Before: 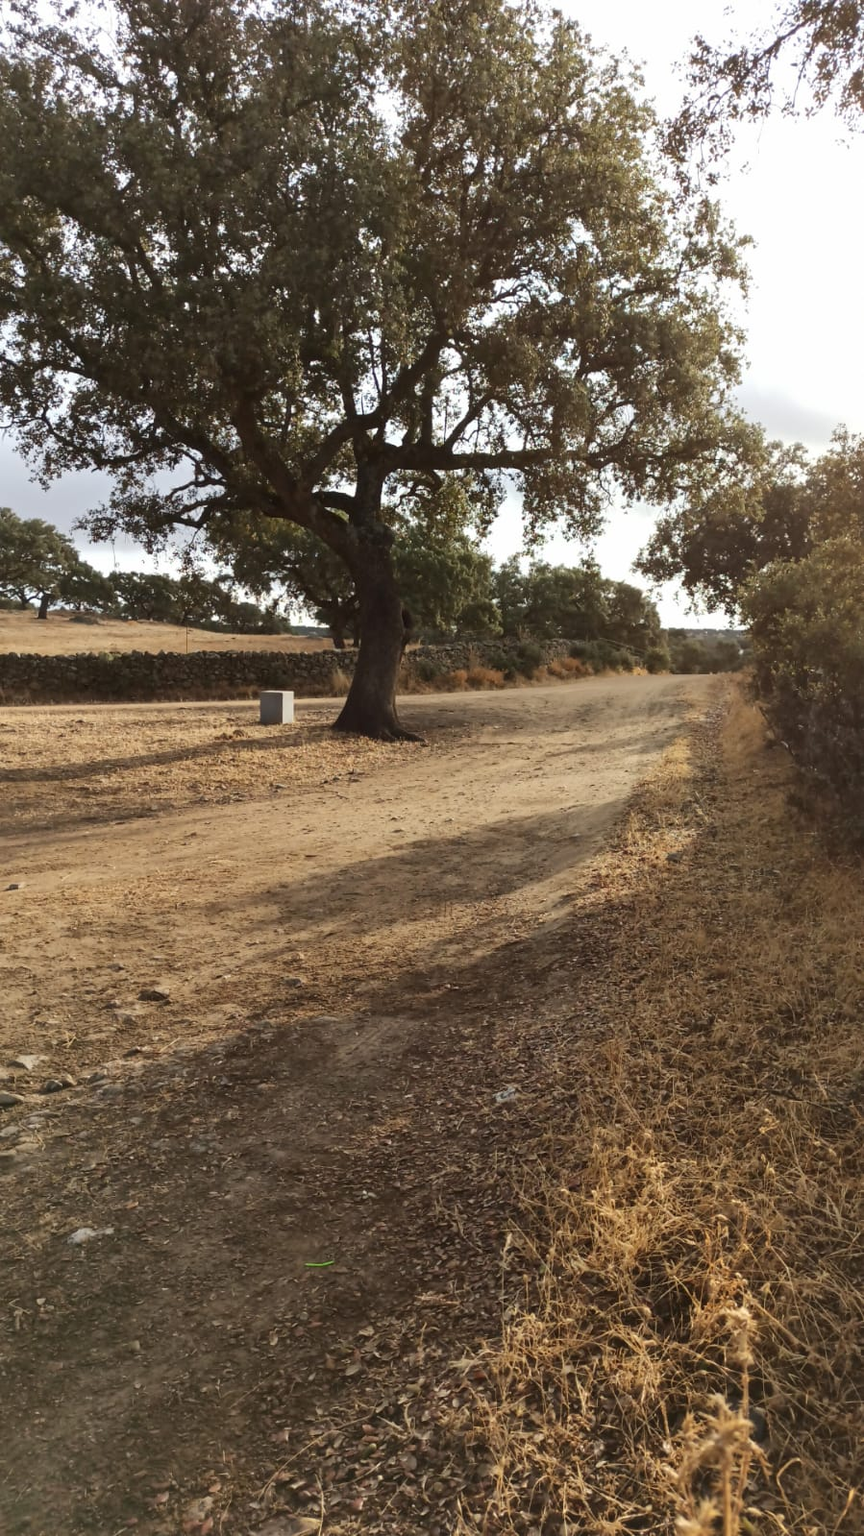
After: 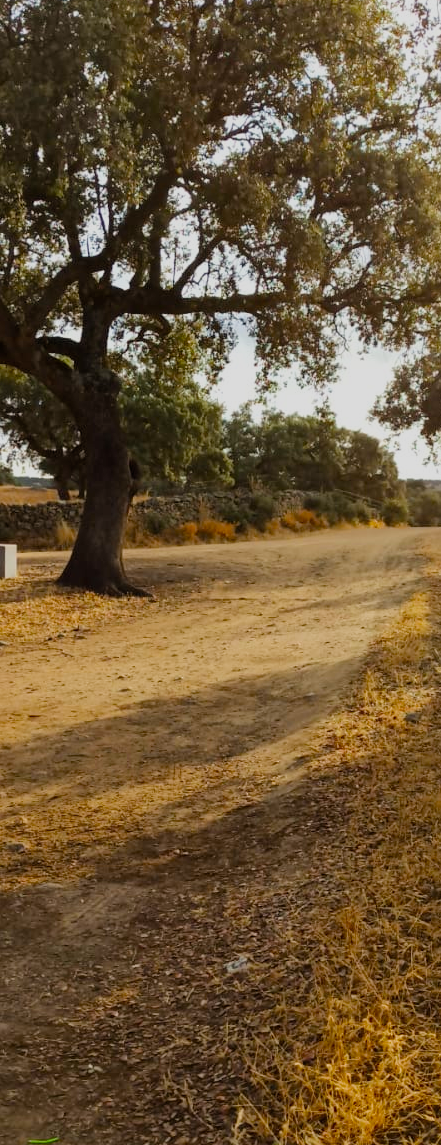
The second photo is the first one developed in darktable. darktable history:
crop: left 32.21%, top 10.957%, right 18.655%, bottom 17.403%
filmic rgb: middle gray luminance 18.43%, black relative exposure -9 EV, white relative exposure 3.69 EV, target black luminance 0%, hardness 4.91, latitude 68.22%, contrast 0.942, highlights saturation mix 21.25%, shadows ↔ highlights balance 22.02%, color science v4 (2020)
